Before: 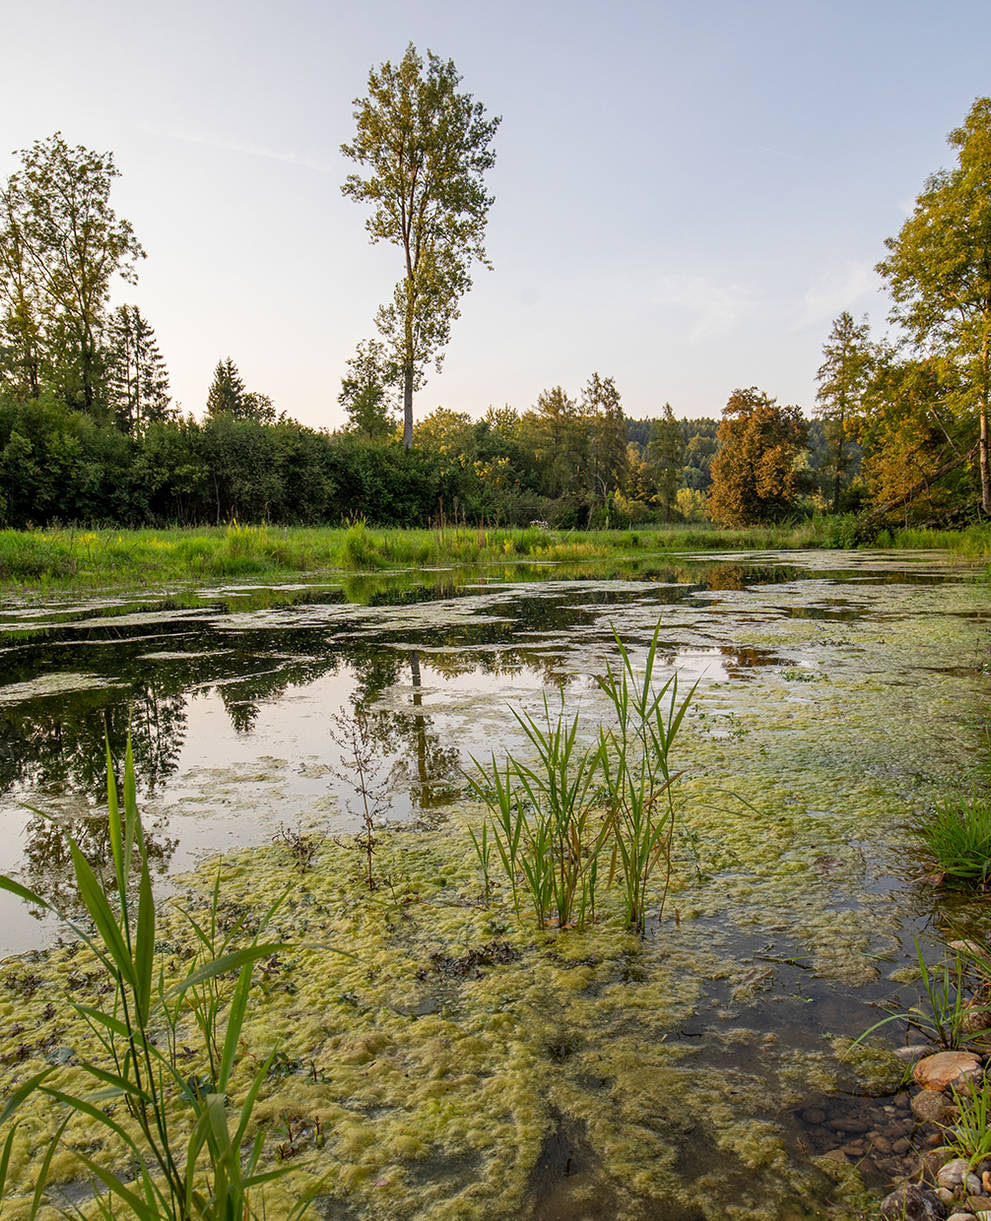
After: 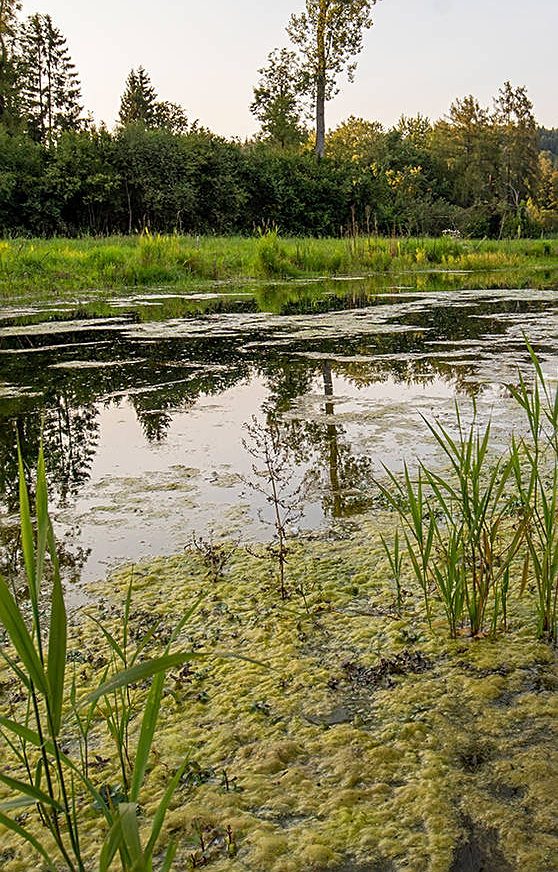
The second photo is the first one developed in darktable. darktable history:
crop: left 8.966%, top 23.852%, right 34.699%, bottom 4.703%
sharpen: on, module defaults
